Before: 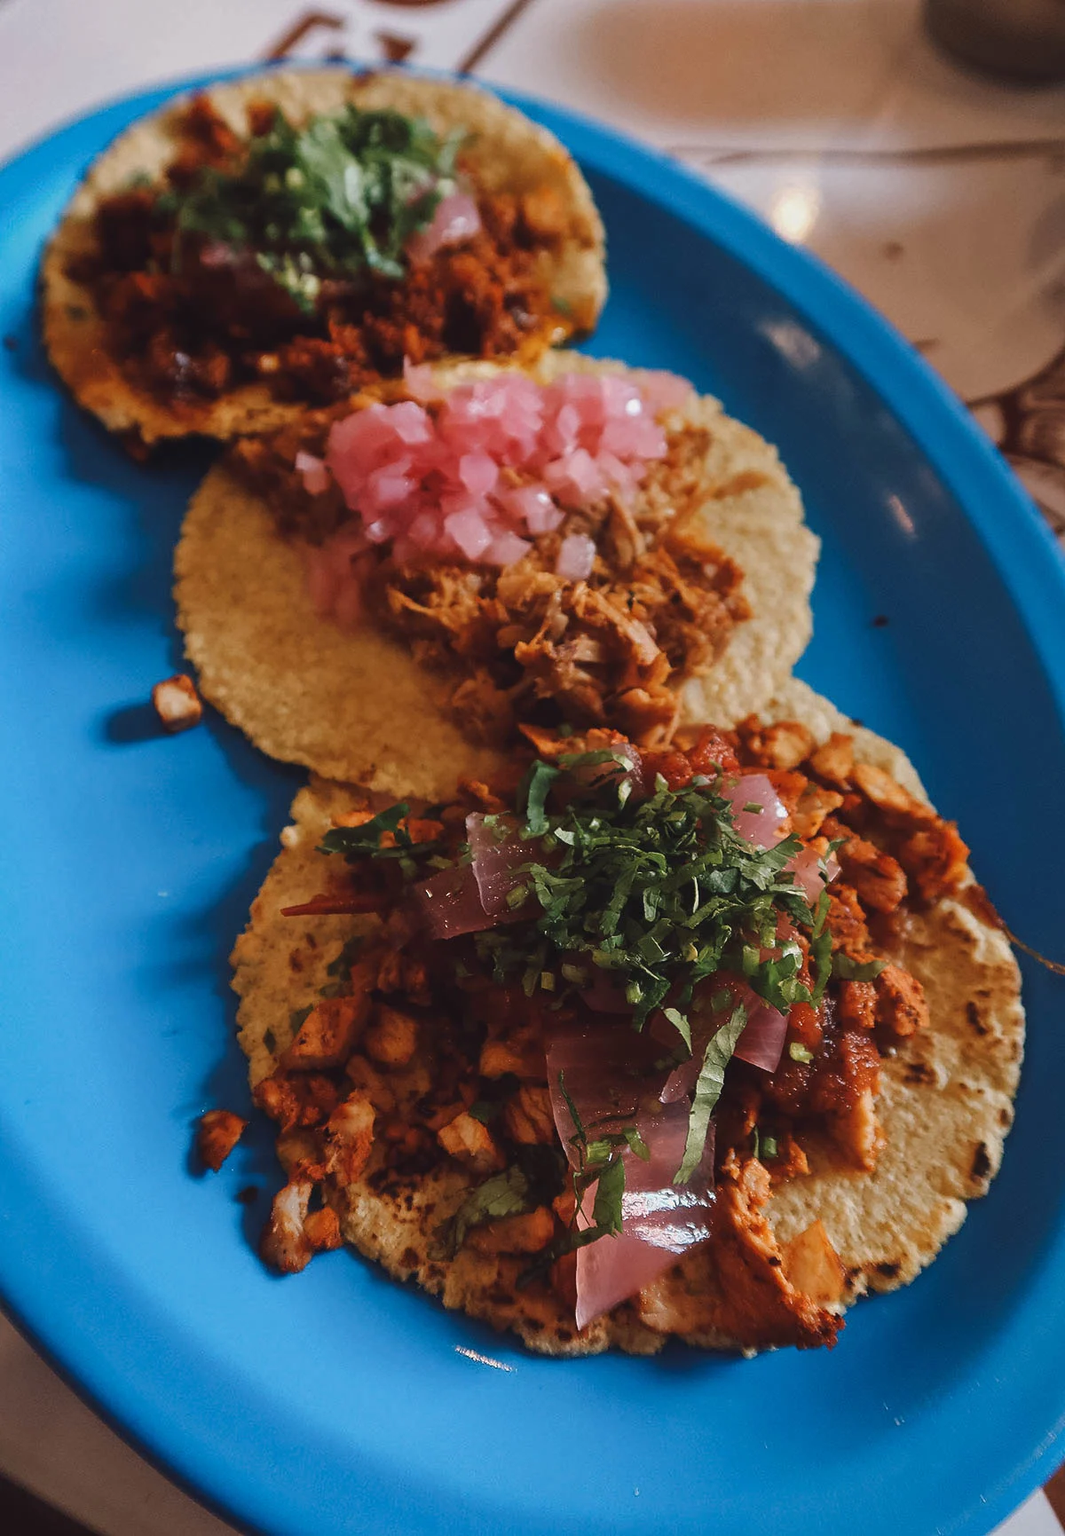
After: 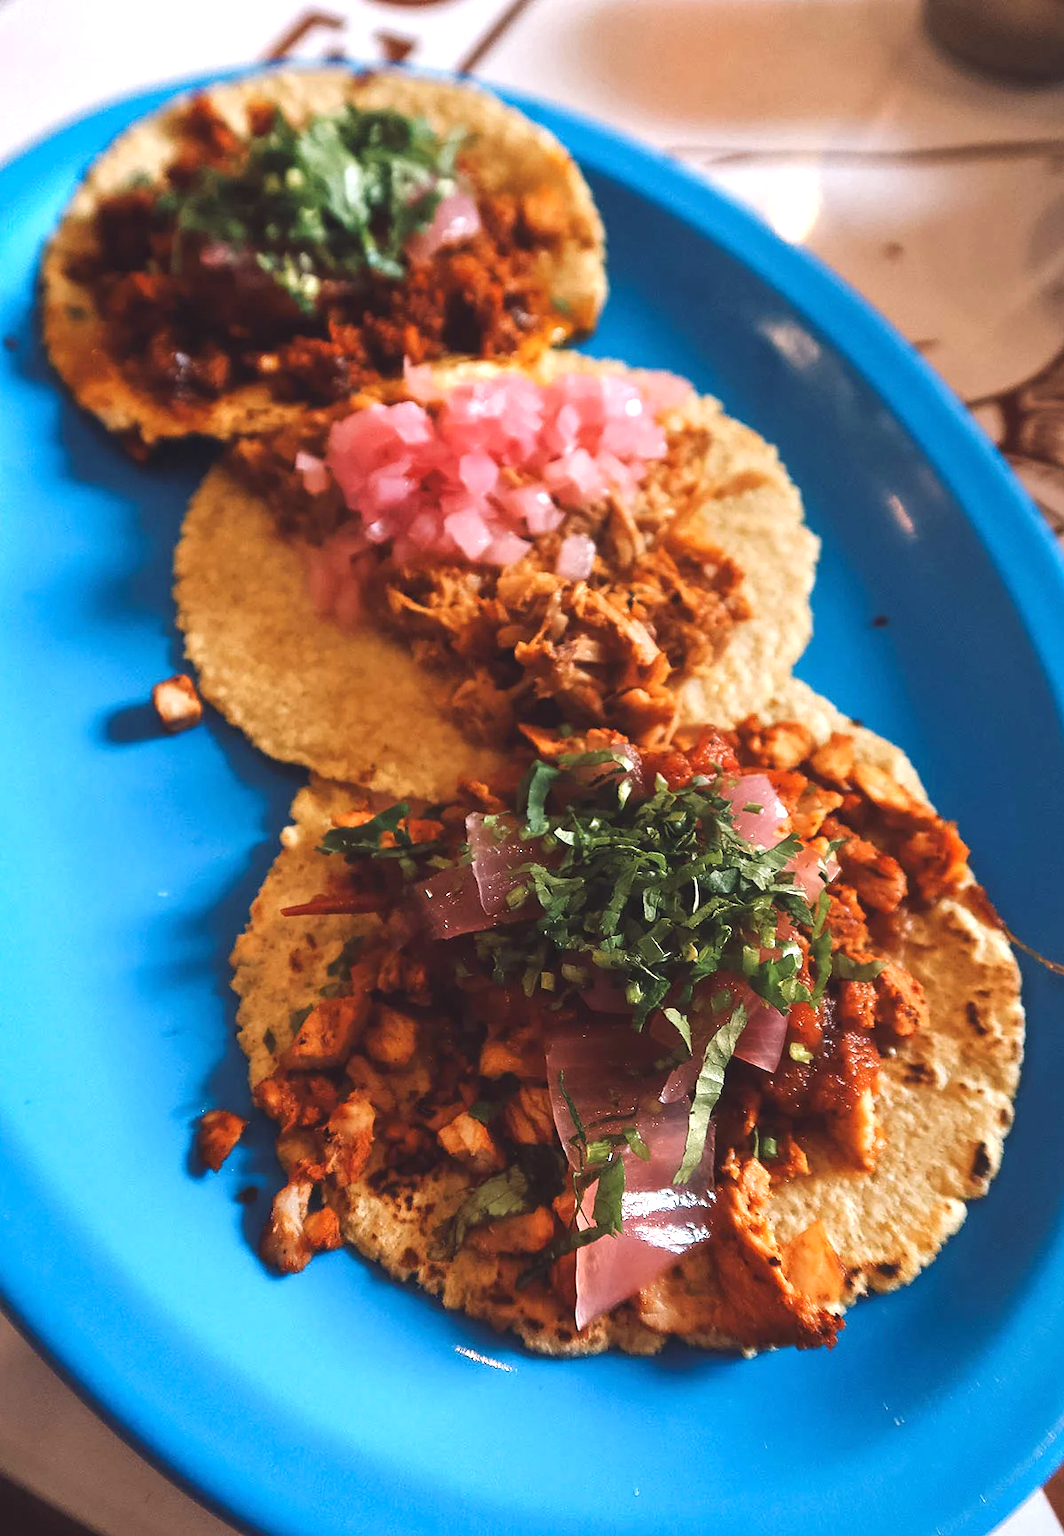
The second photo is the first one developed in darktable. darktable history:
exposure: exposure 0.923 EV, compensate highlight preservation false
tone equalizer: on, module defaults
